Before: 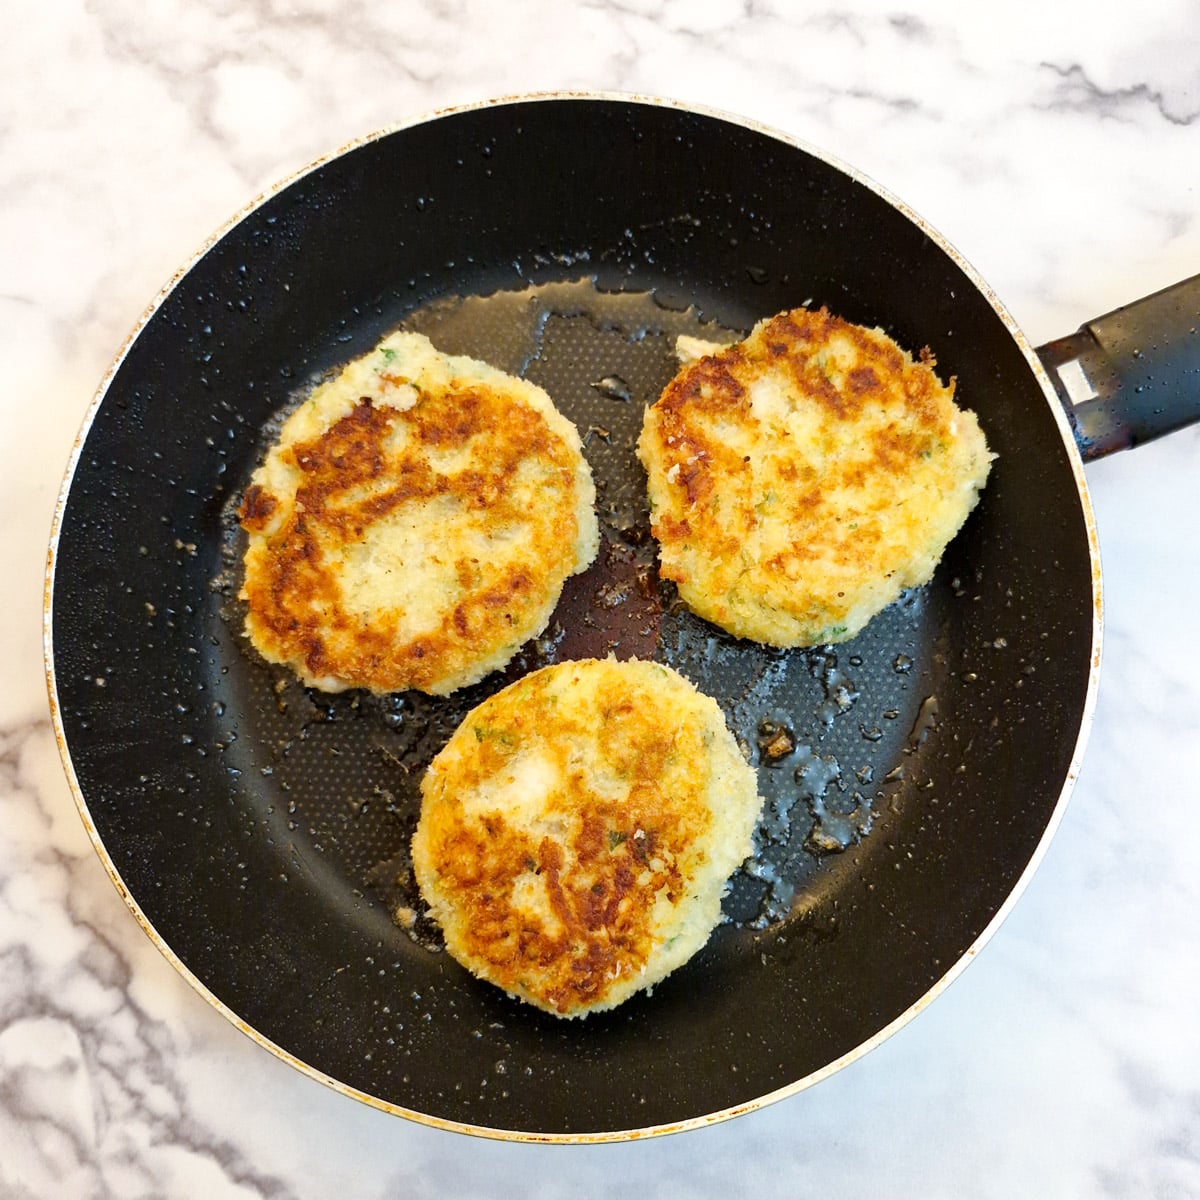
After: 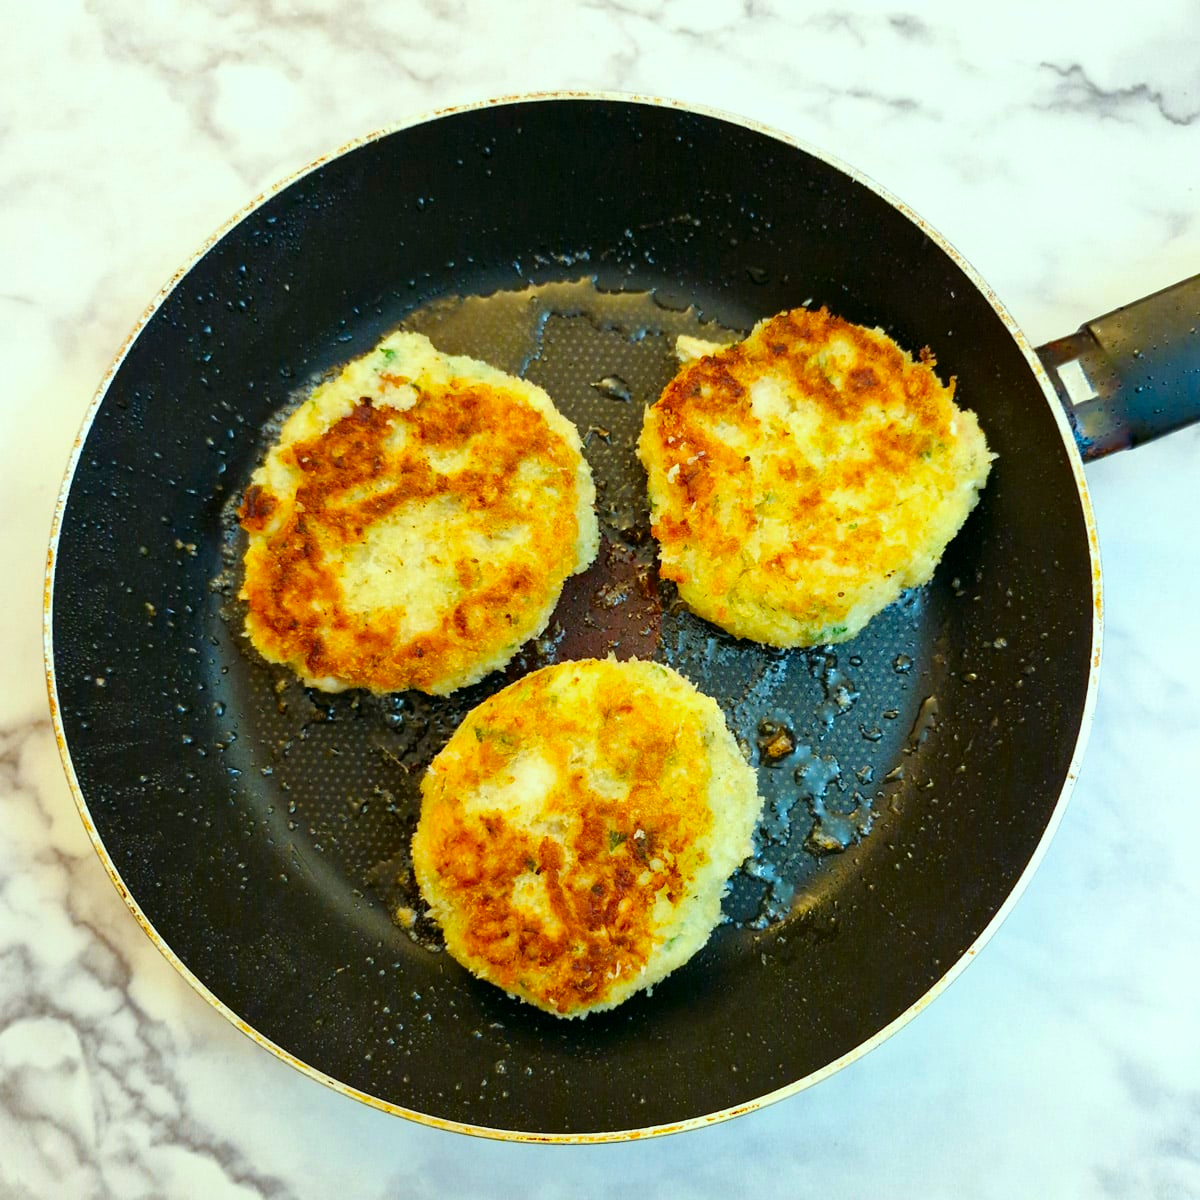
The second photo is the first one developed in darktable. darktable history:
color correction: highlights a* -7.57, highlights b* 1.55, shadows a* -3.64, saturation 1.38
